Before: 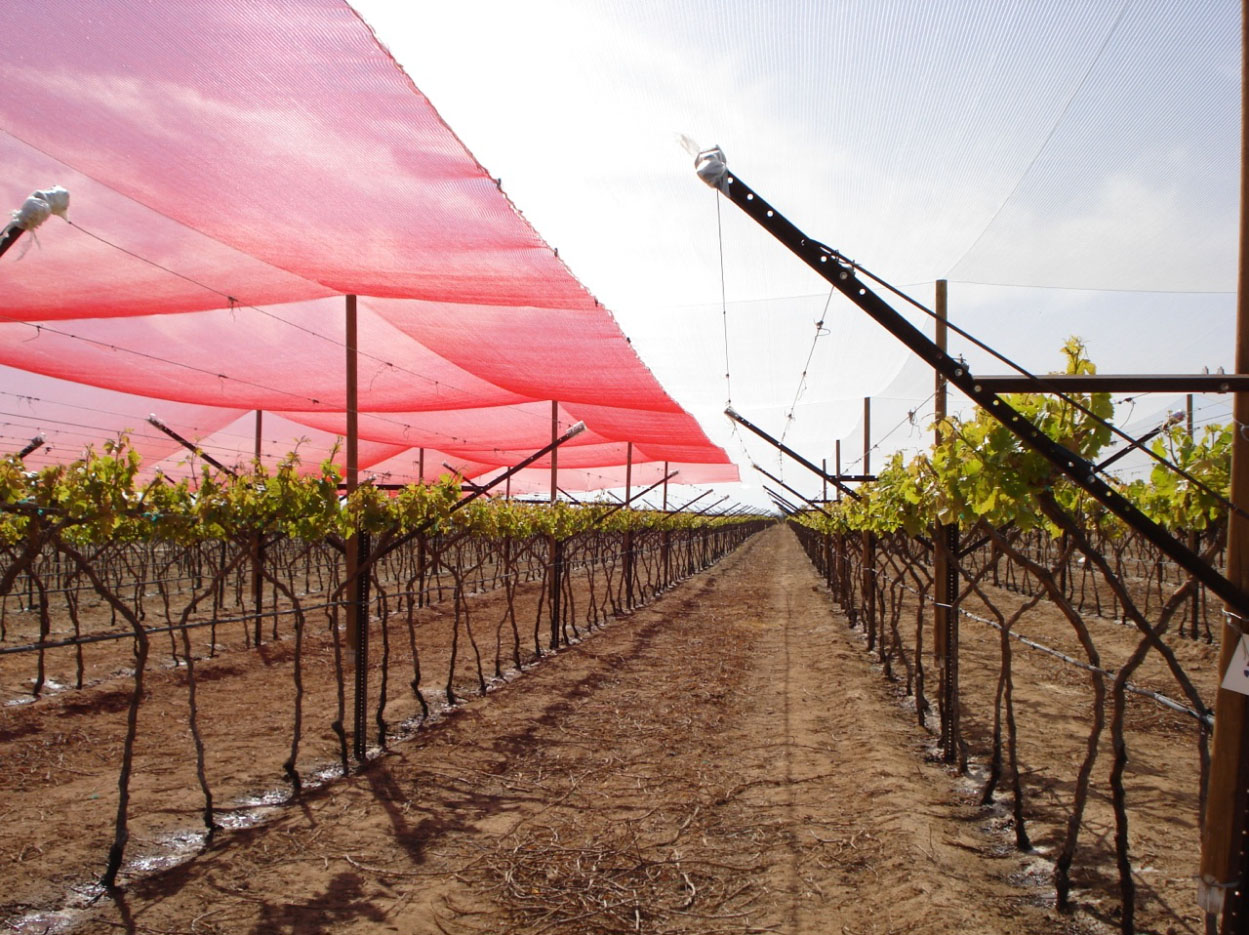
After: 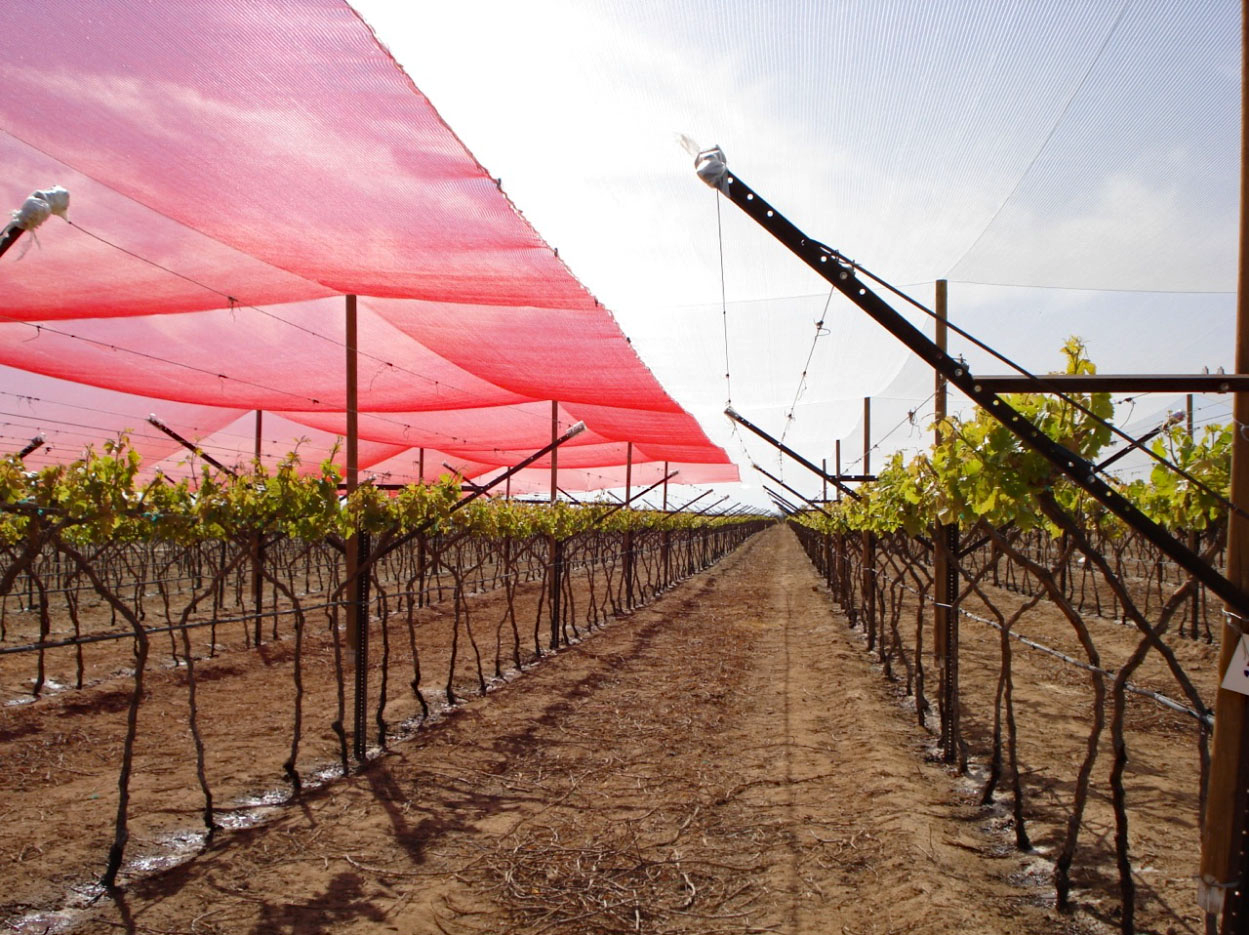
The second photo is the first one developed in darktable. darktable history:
exposure: compensate highlight preservation false
haze removal: compatibility mode true, adaptive false
white balance: emerald 1
